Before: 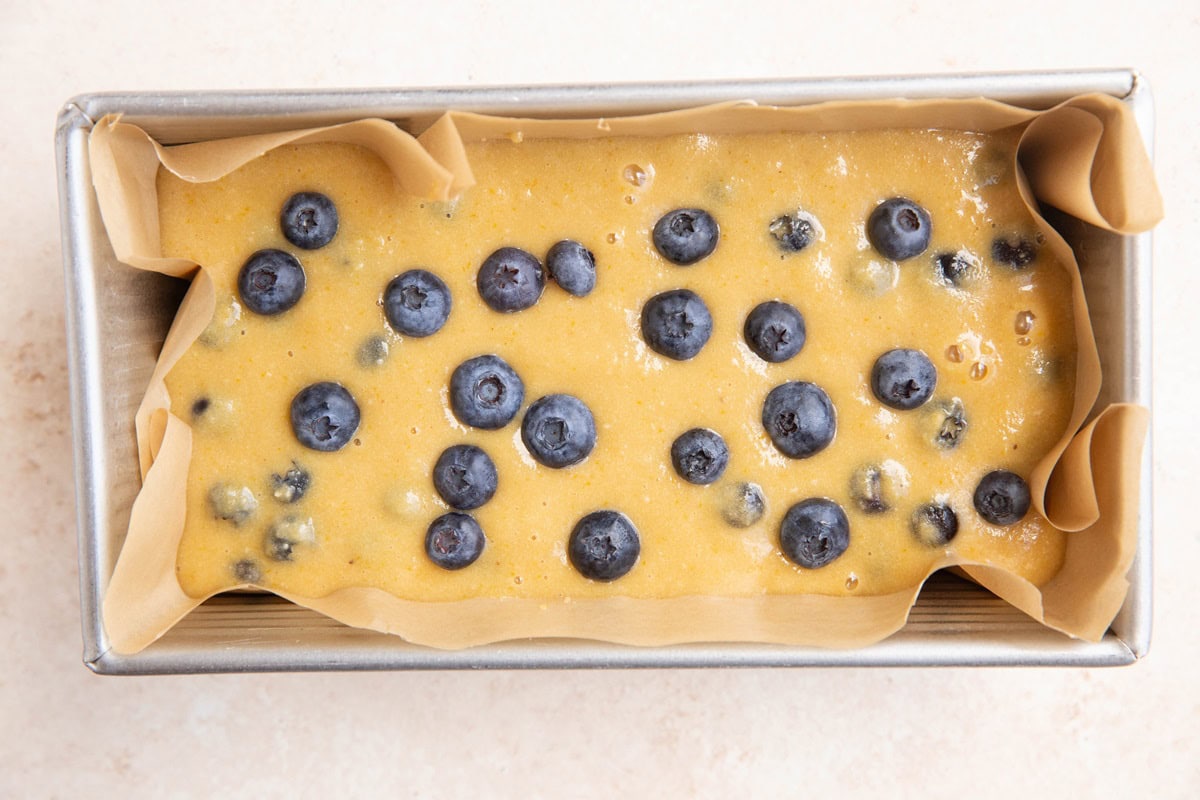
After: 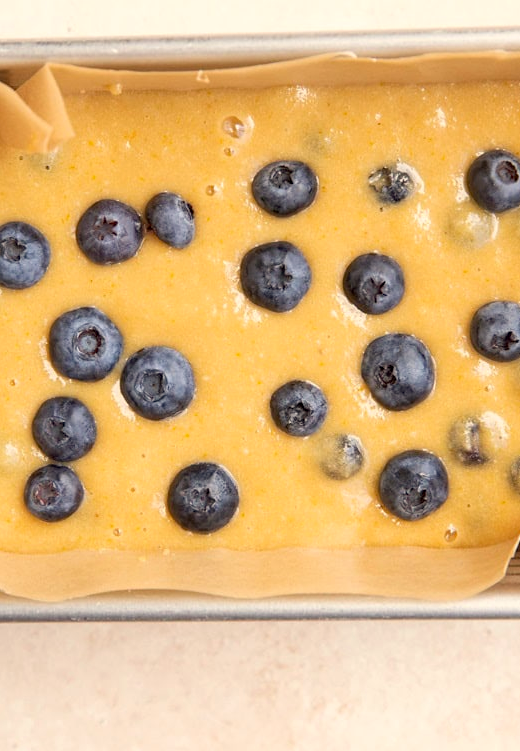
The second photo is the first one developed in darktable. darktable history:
crop: left 33.452%, top 6.025%, right 23.155%
white balance: red 1.045, blue 0.932
haze removal: compatibility mode true, adaptive false
